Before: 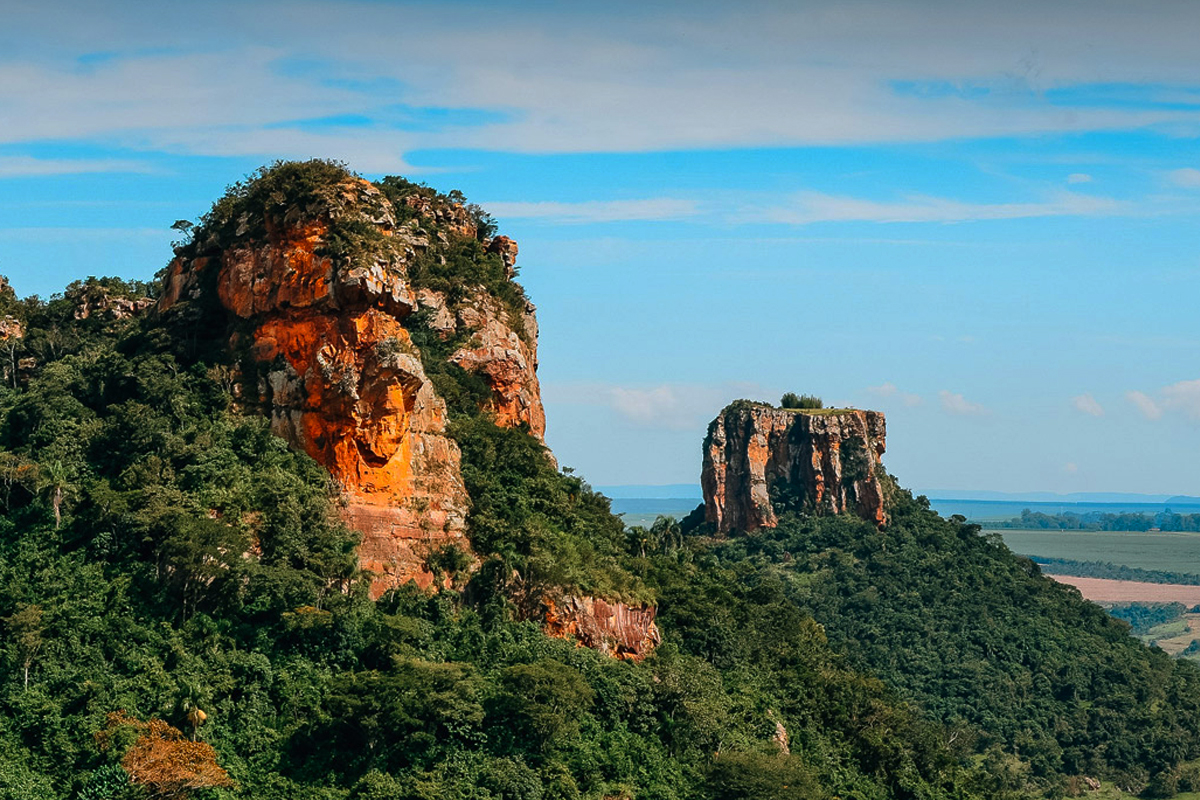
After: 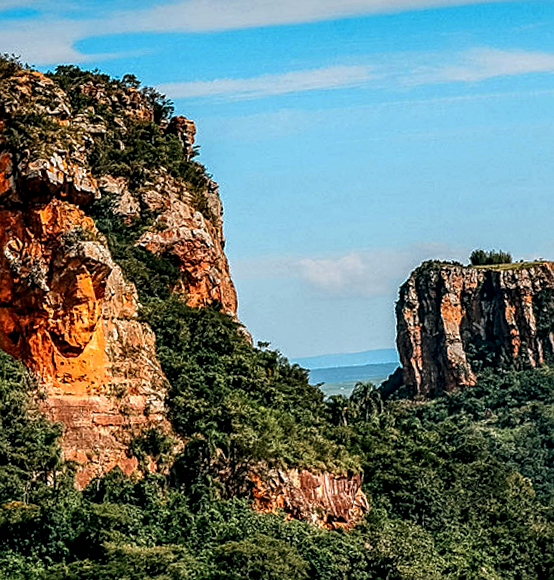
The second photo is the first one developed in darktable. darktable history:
crop and rotate: angle 0.02°, left 24.353%, top 13.219%, right 26.156%, bottom 8.224%
rotate and perspective: rotation -4.57°, crop left 0.054, crop right 0.944, crop top 0.087, crop bottom 0.914
local contrast: highlights 20%, shadows 70%, detail 170%
white balance: emerald 1
sharpen: on, module defaults
